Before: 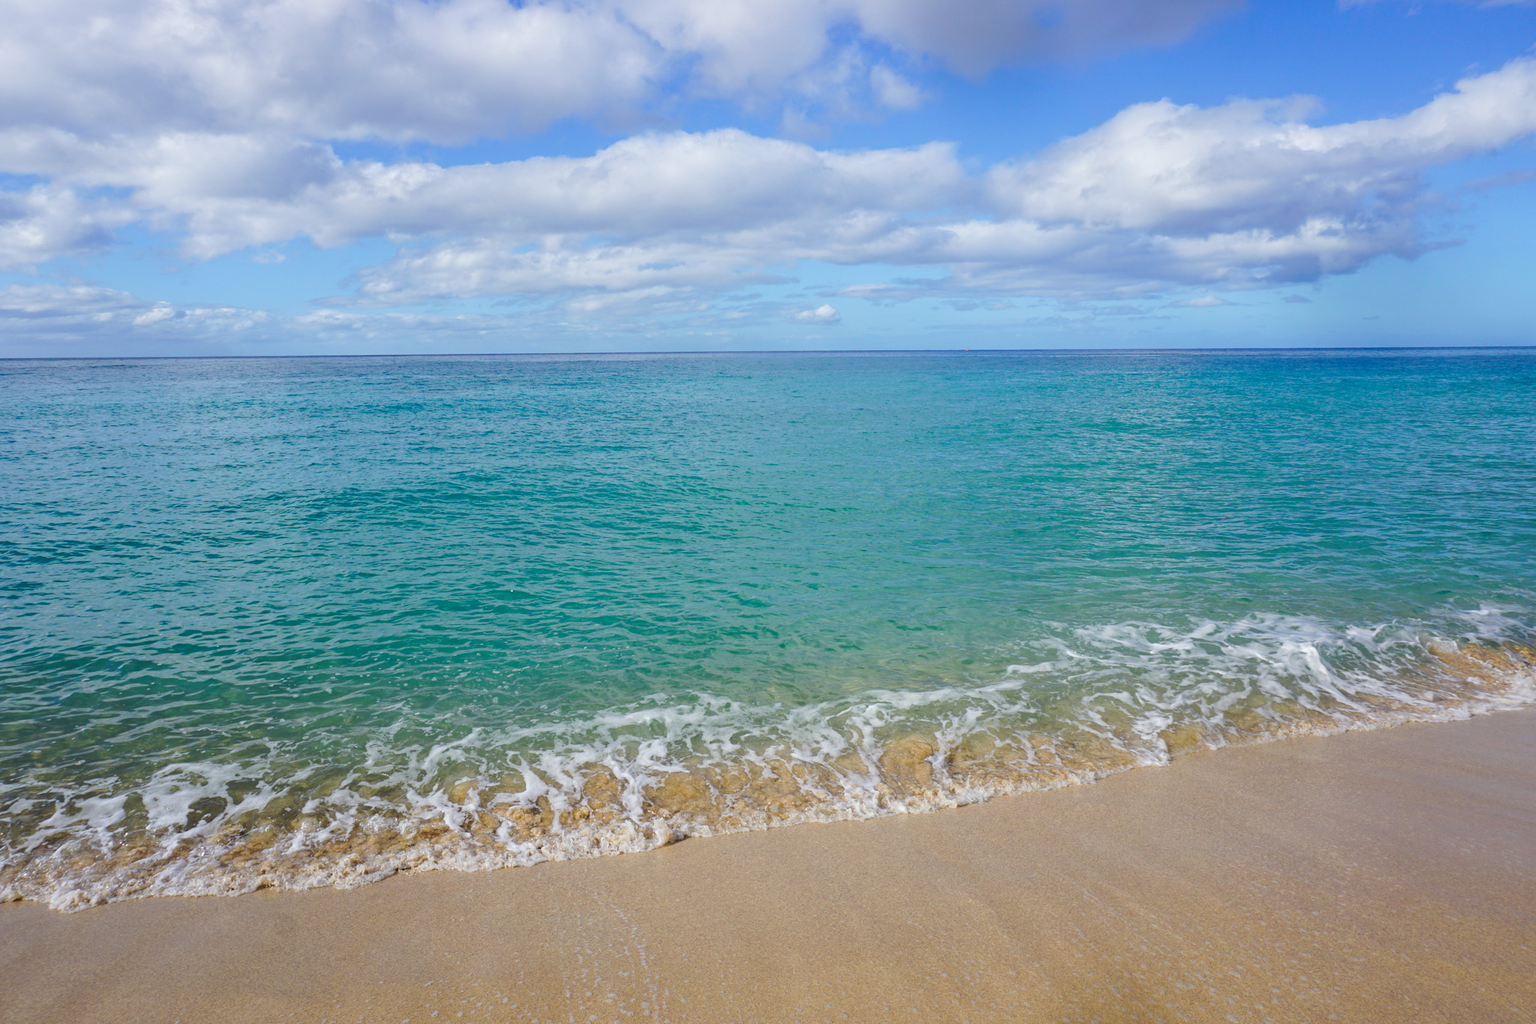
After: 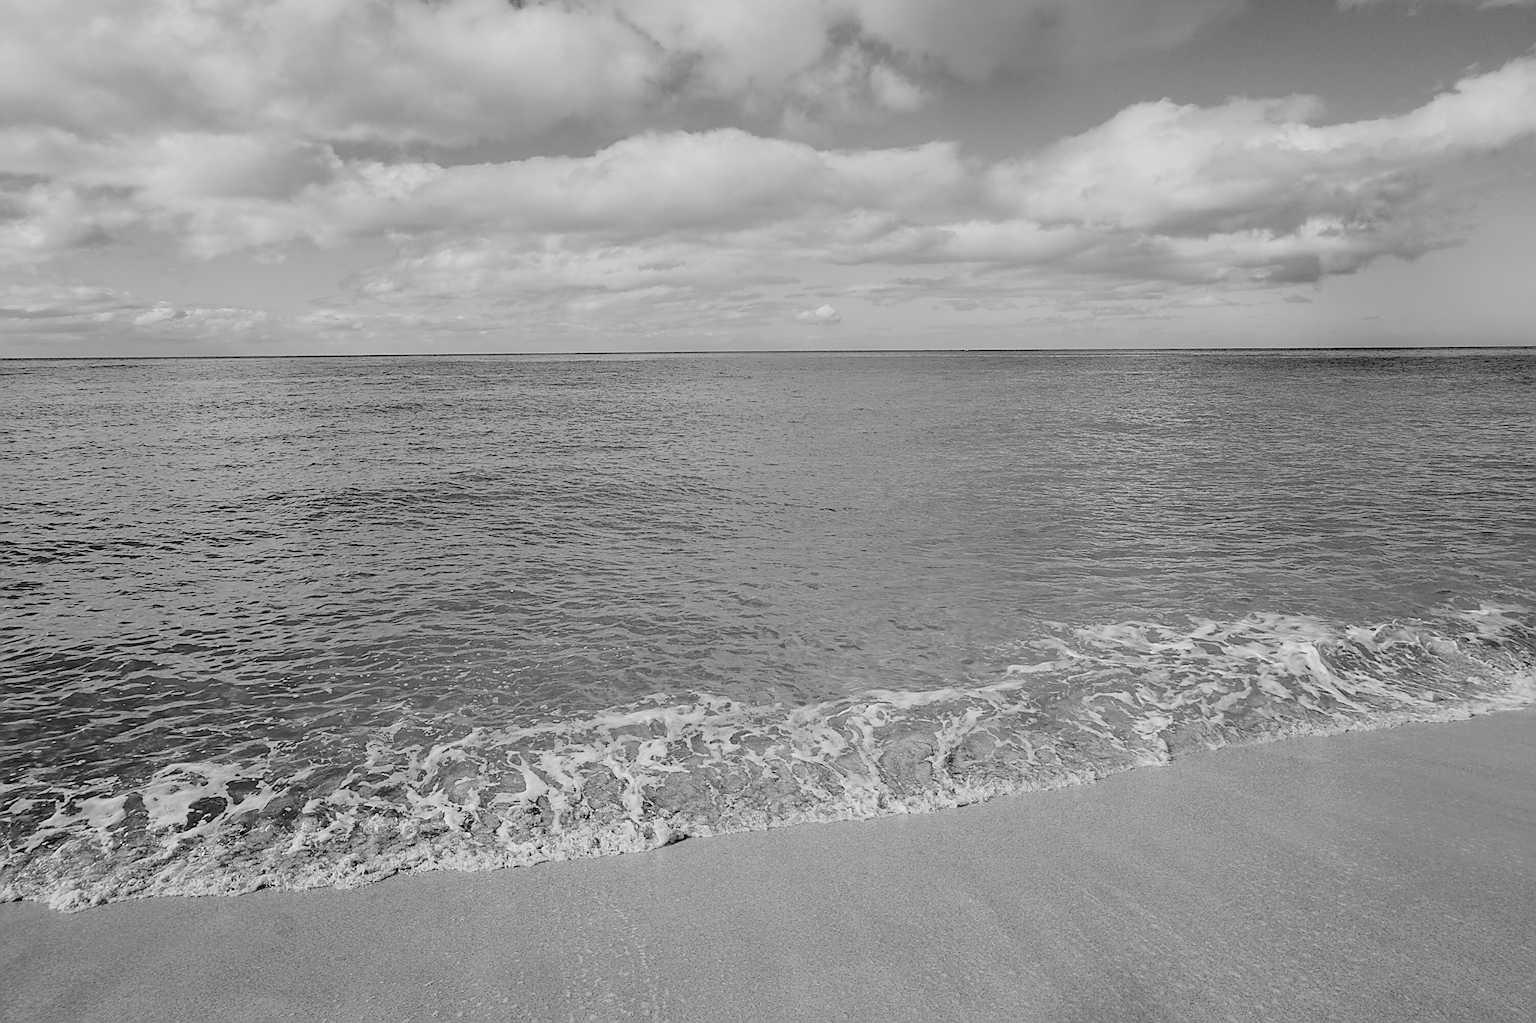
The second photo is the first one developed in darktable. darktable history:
sharpen: radius 1.367, amount 1.266, threshold 0.712
shadows and highlights: shadows 21, highlights -36.16, soften with gaussian
contrast brightness saturation: saturation -0.997
filmic rgb: black relative exposure -5.14 EV, white relative exposure 3.97 EV, hardness 2.9, contrast 1.298, highlights saturation mix -30.07%, preserve chrominance no, color science v3 (2019), use custom middle-gray values true
color balance rgb: linear chroma grading › global chroma 33.327%, perceptual saturation grading › global saturation 30.372%, global vibrance -23.144%
